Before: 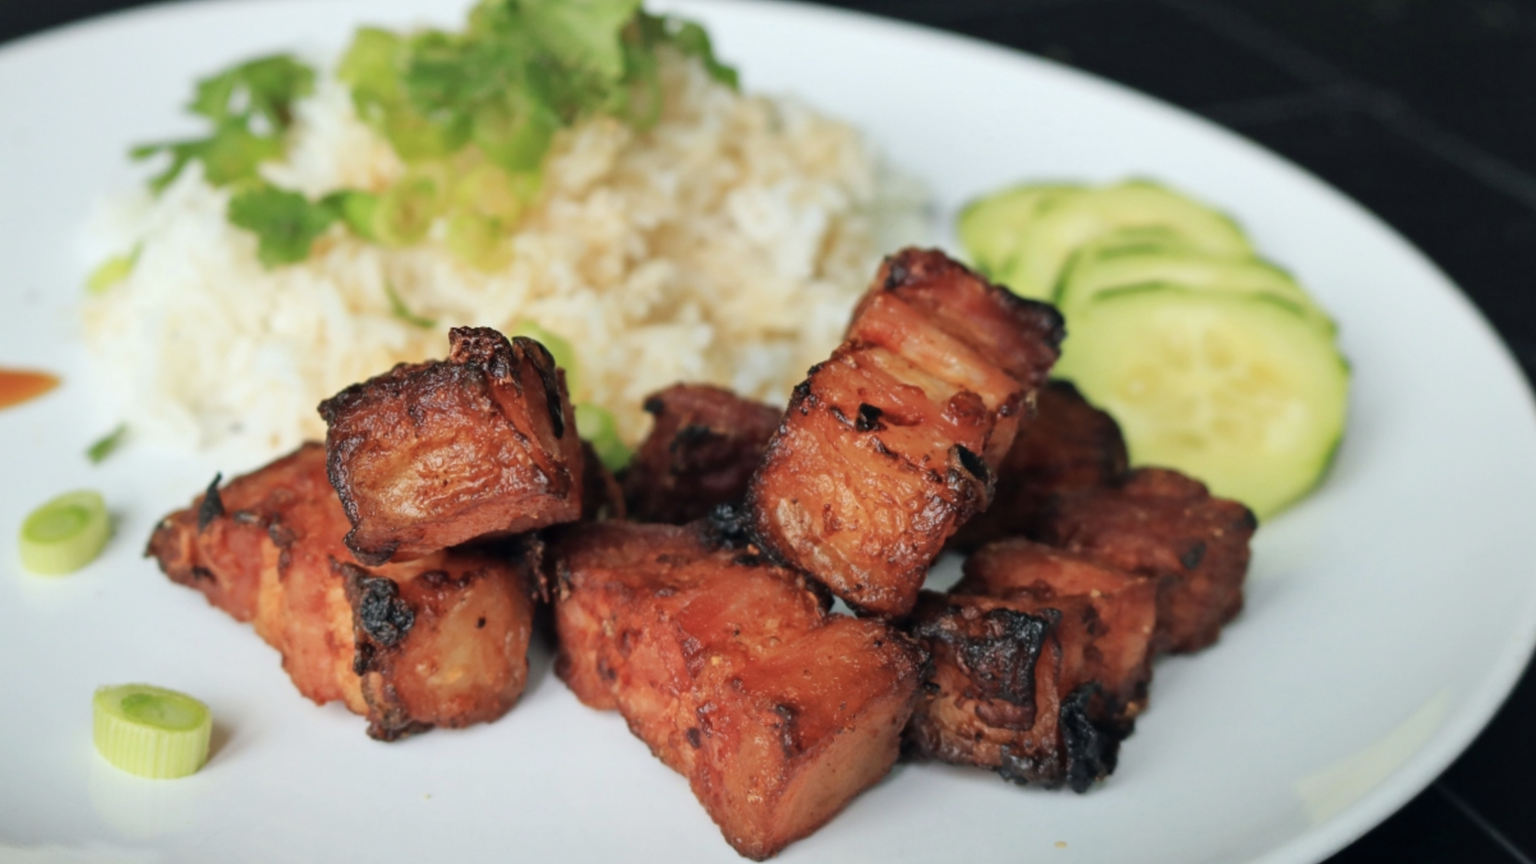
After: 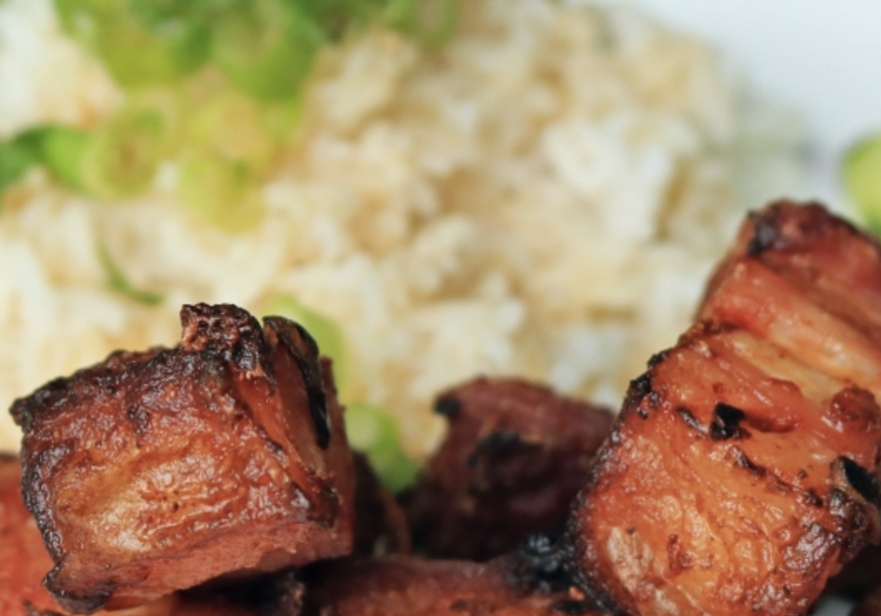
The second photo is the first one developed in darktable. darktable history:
crop: left 20.248%, top 10.86%, right 35.675%, bottom 34.321%
